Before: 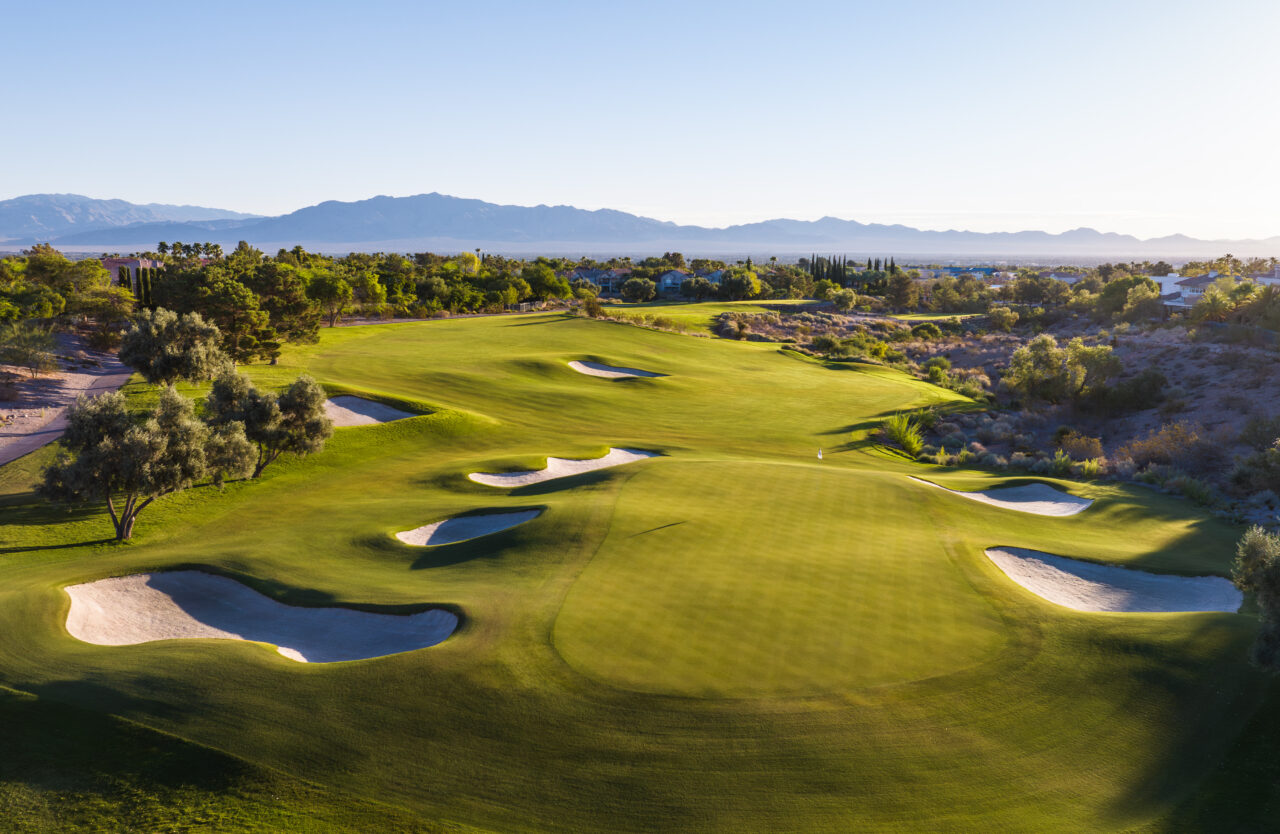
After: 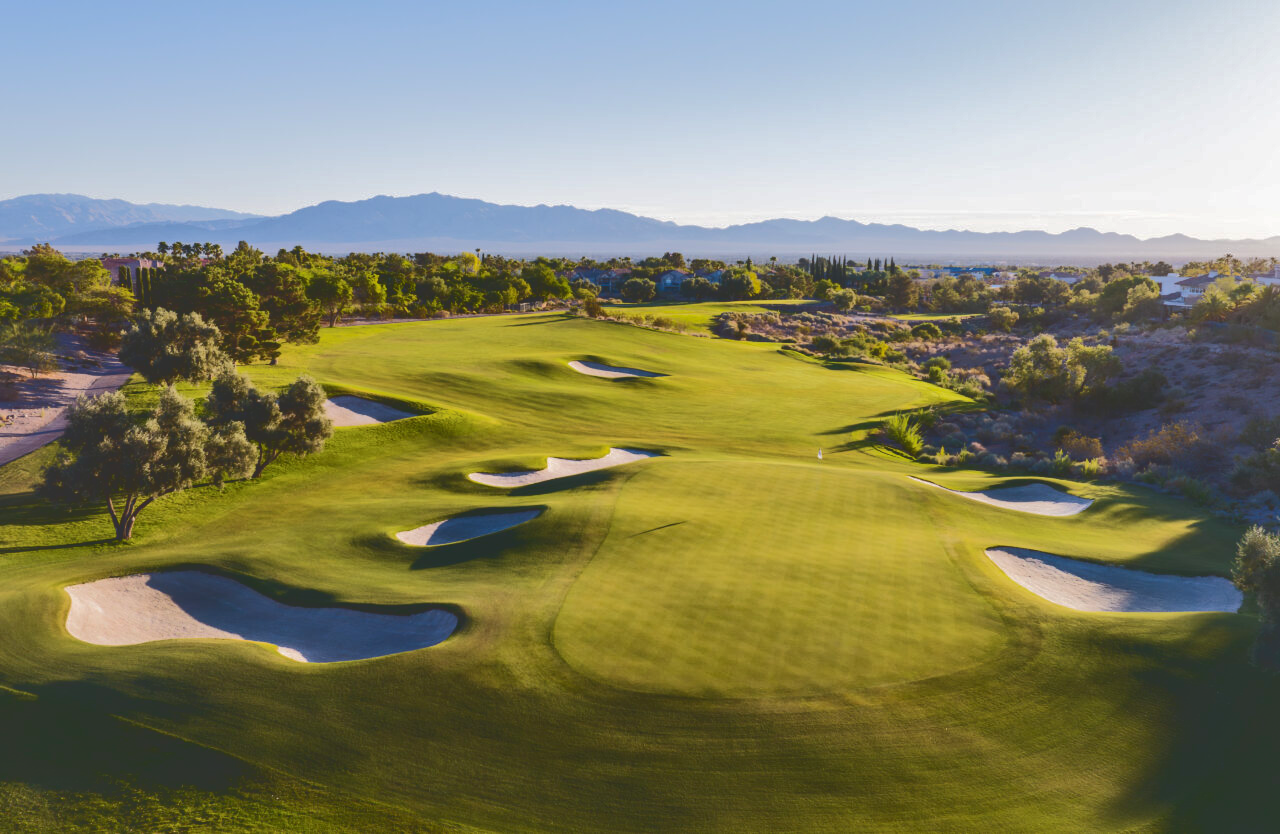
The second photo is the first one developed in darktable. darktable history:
tone curve: curves: ch0 [(0, 0) (0.003, 0.15) (0.011, 0.151) (0.025, 0.15) (0.044, 0.15) (0.069, 0.151) (0.1, 0.153) (0.136, 0.16) (0.177, 0.183) (0.224, 0.21) (0.277, 0.253) (0.335, 0.309) (0.399, 0.389) (0.468, 0.479) (0.543, 0.58) (0.623, 0.677) (0.709, 0.747) (0.801, 0.808) (0.898, 0.87) (1, 1)], color space Lab, independent channels, preserve colors none
shadows and highlights: on, module defaults
